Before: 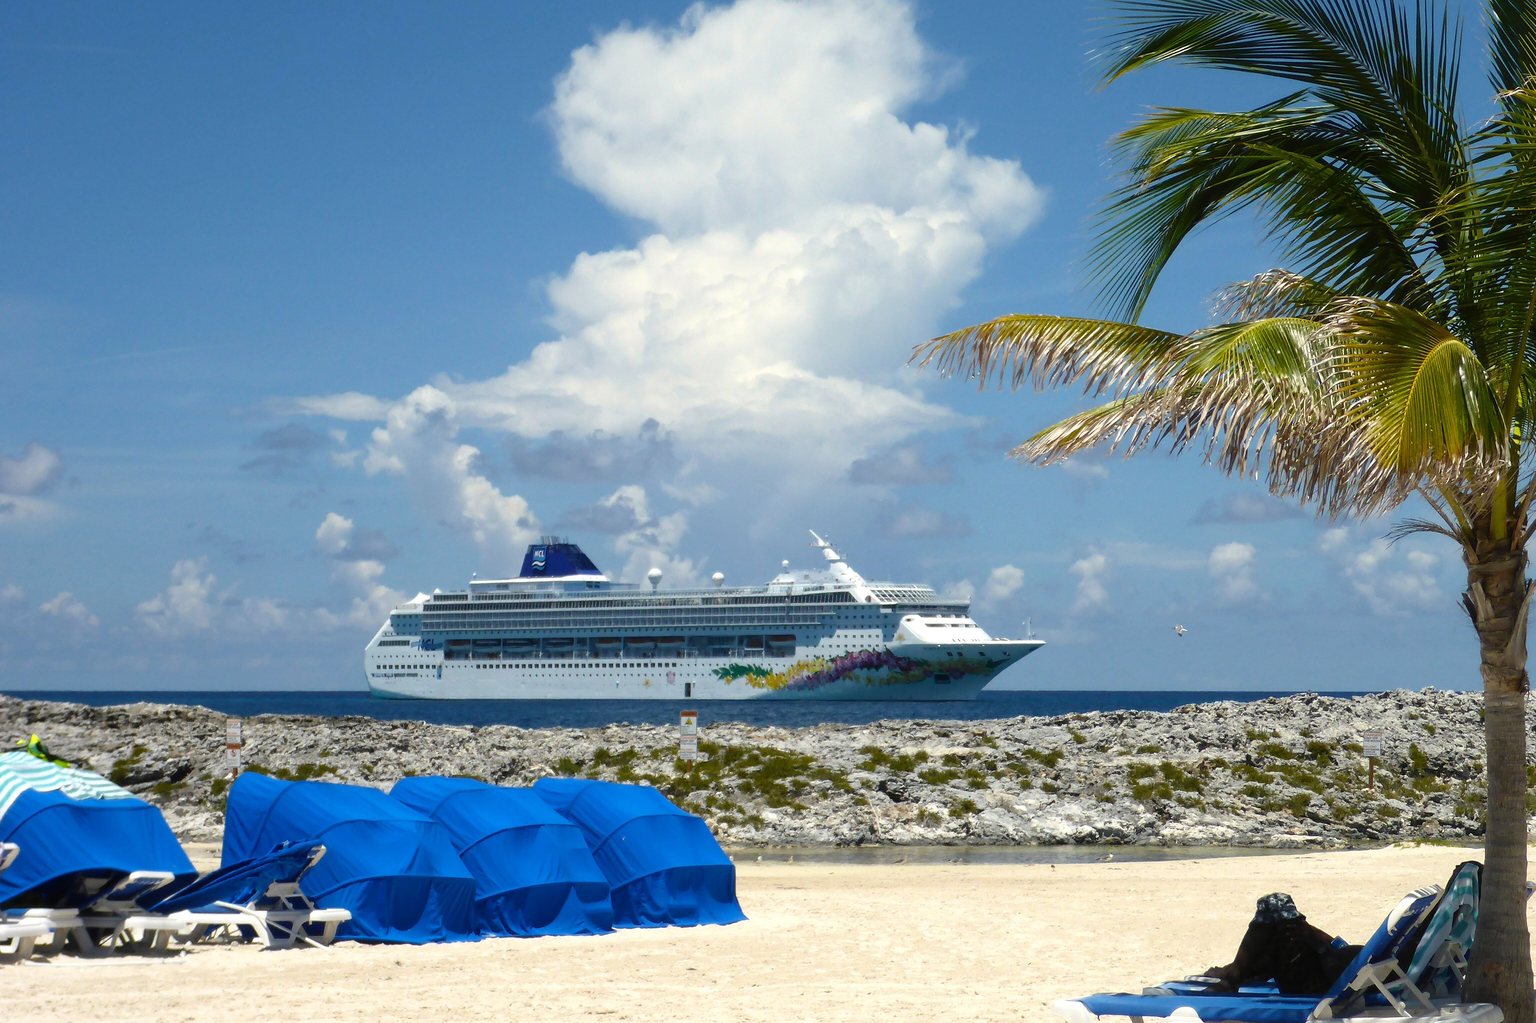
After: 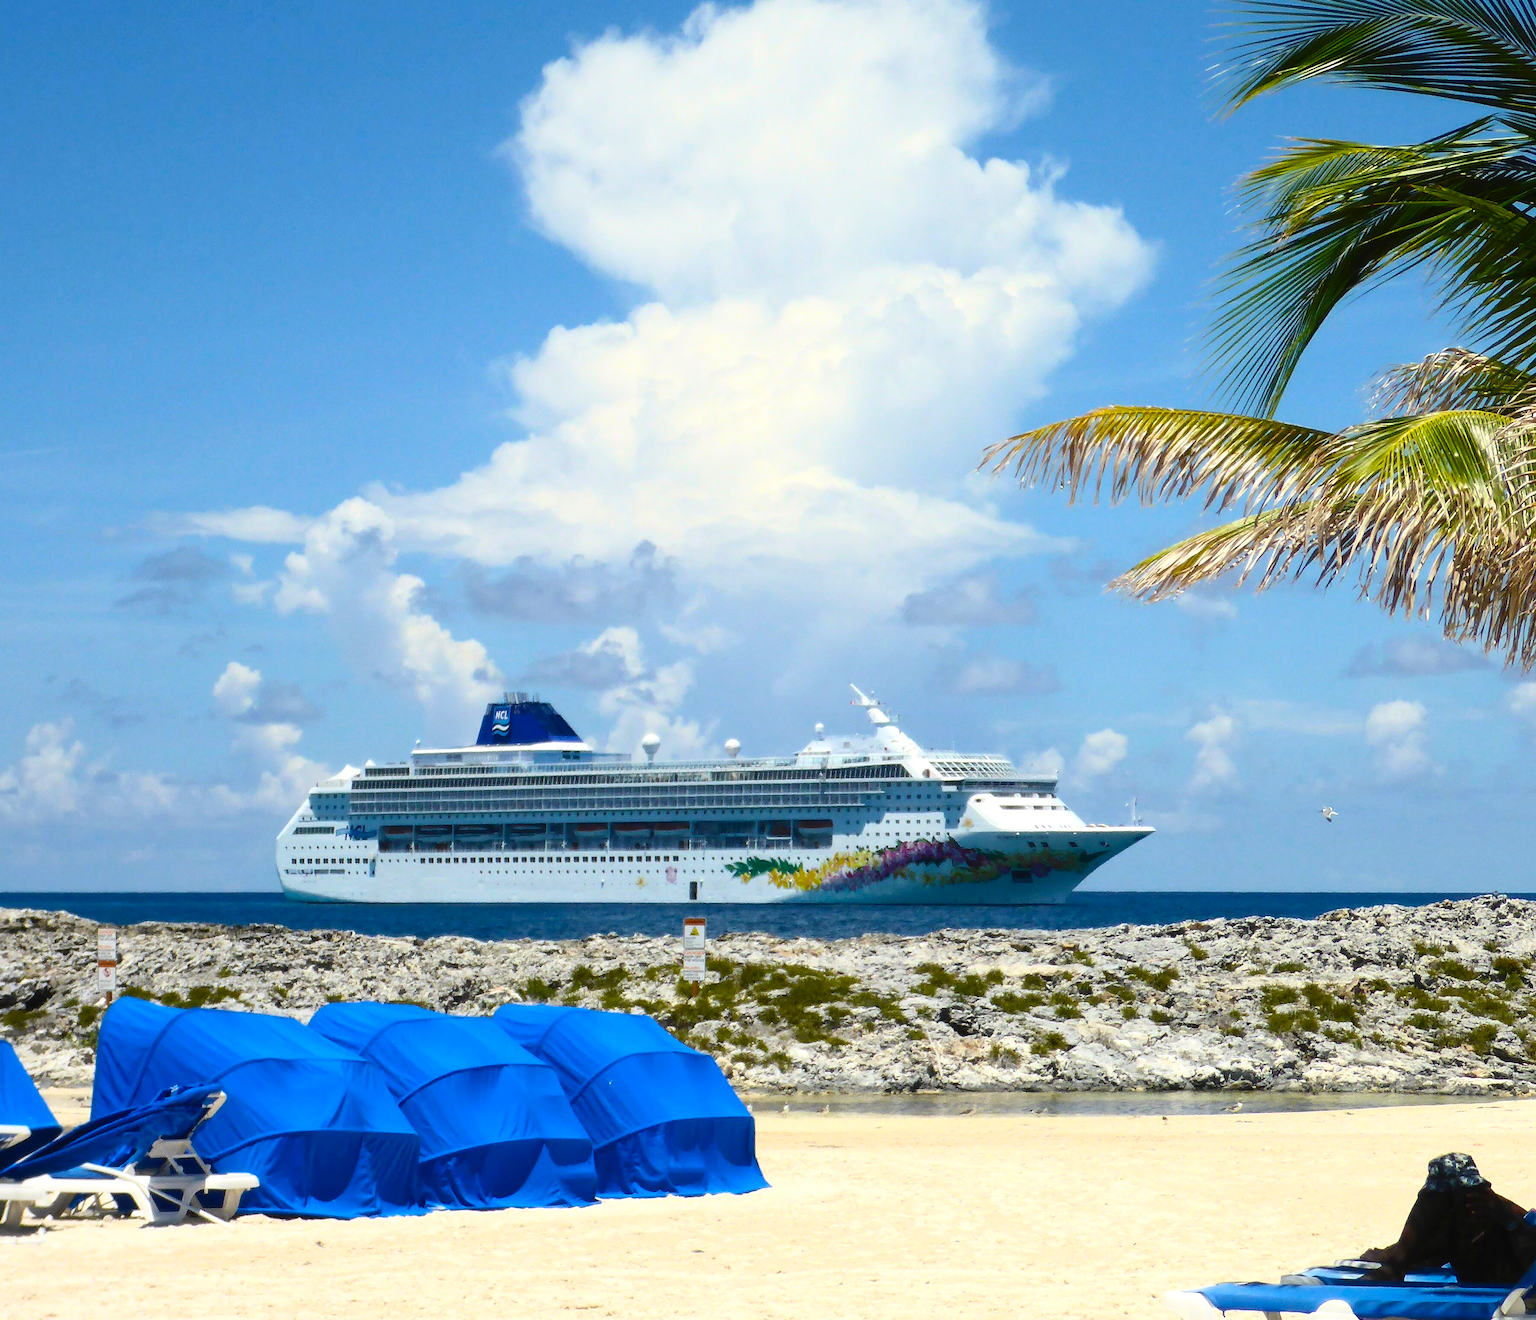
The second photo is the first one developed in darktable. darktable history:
contrast brightness saturation: contrast 0.227, brightness 0.113, saturation 0.288
crop: left 9.848%, right 12.685%
